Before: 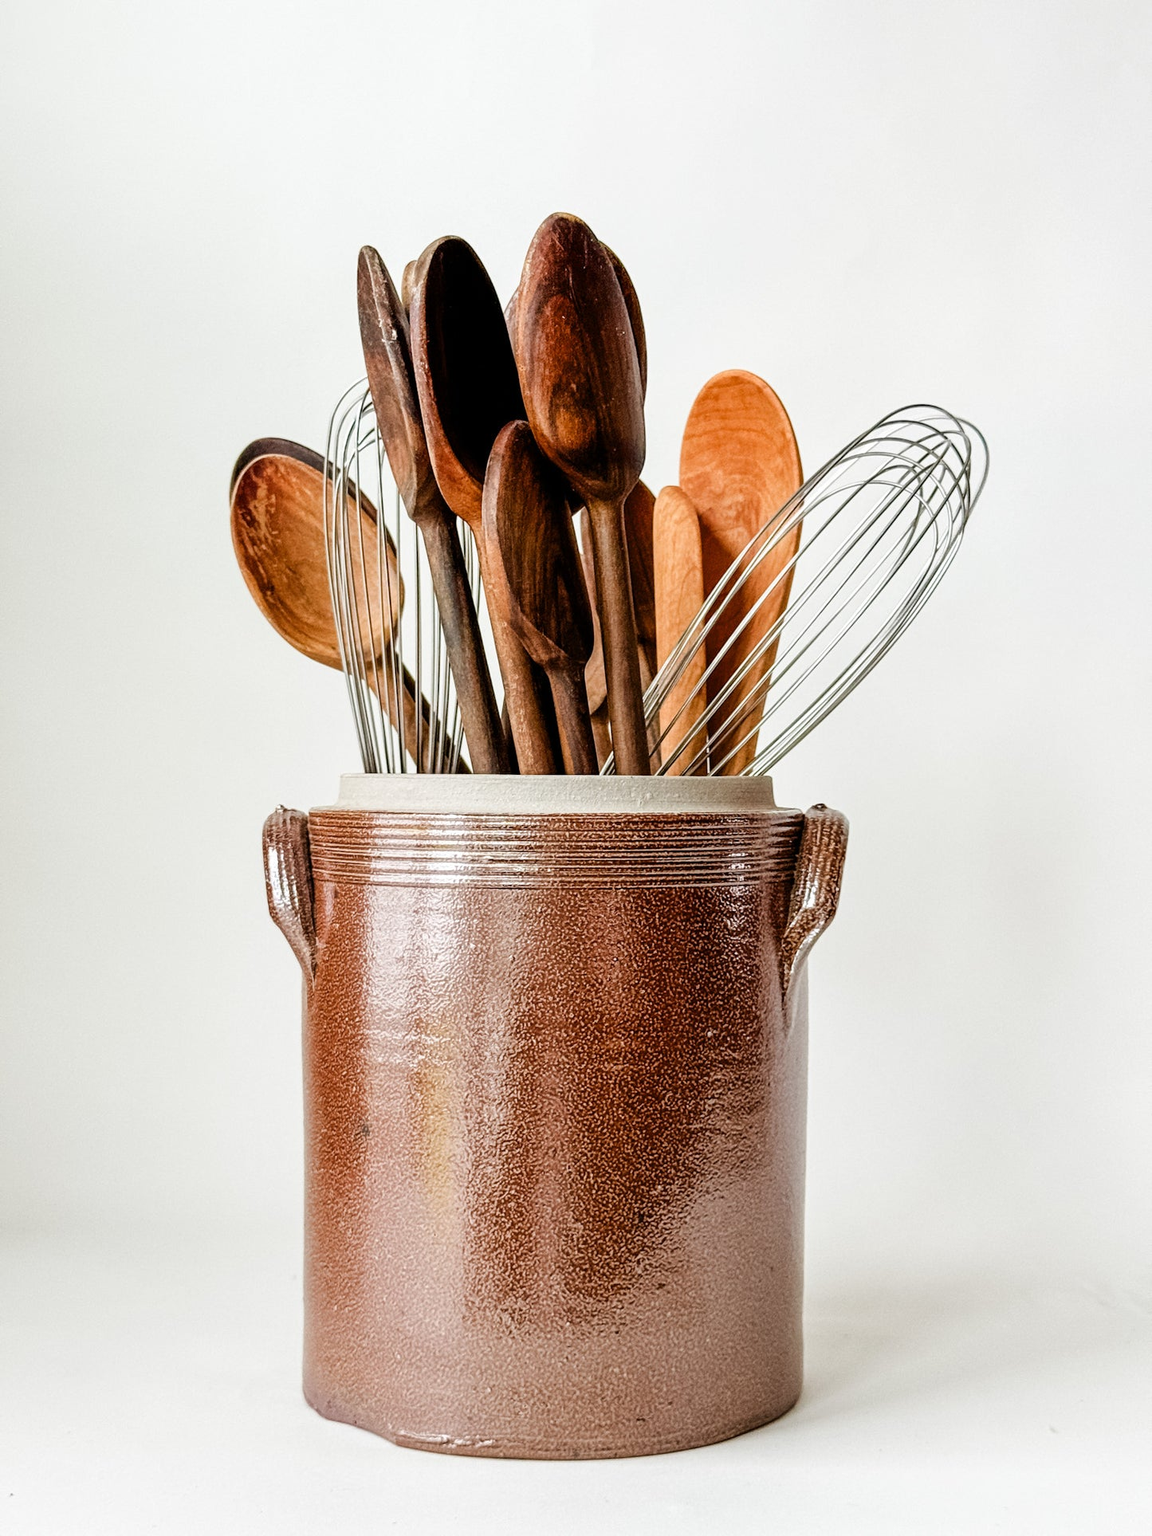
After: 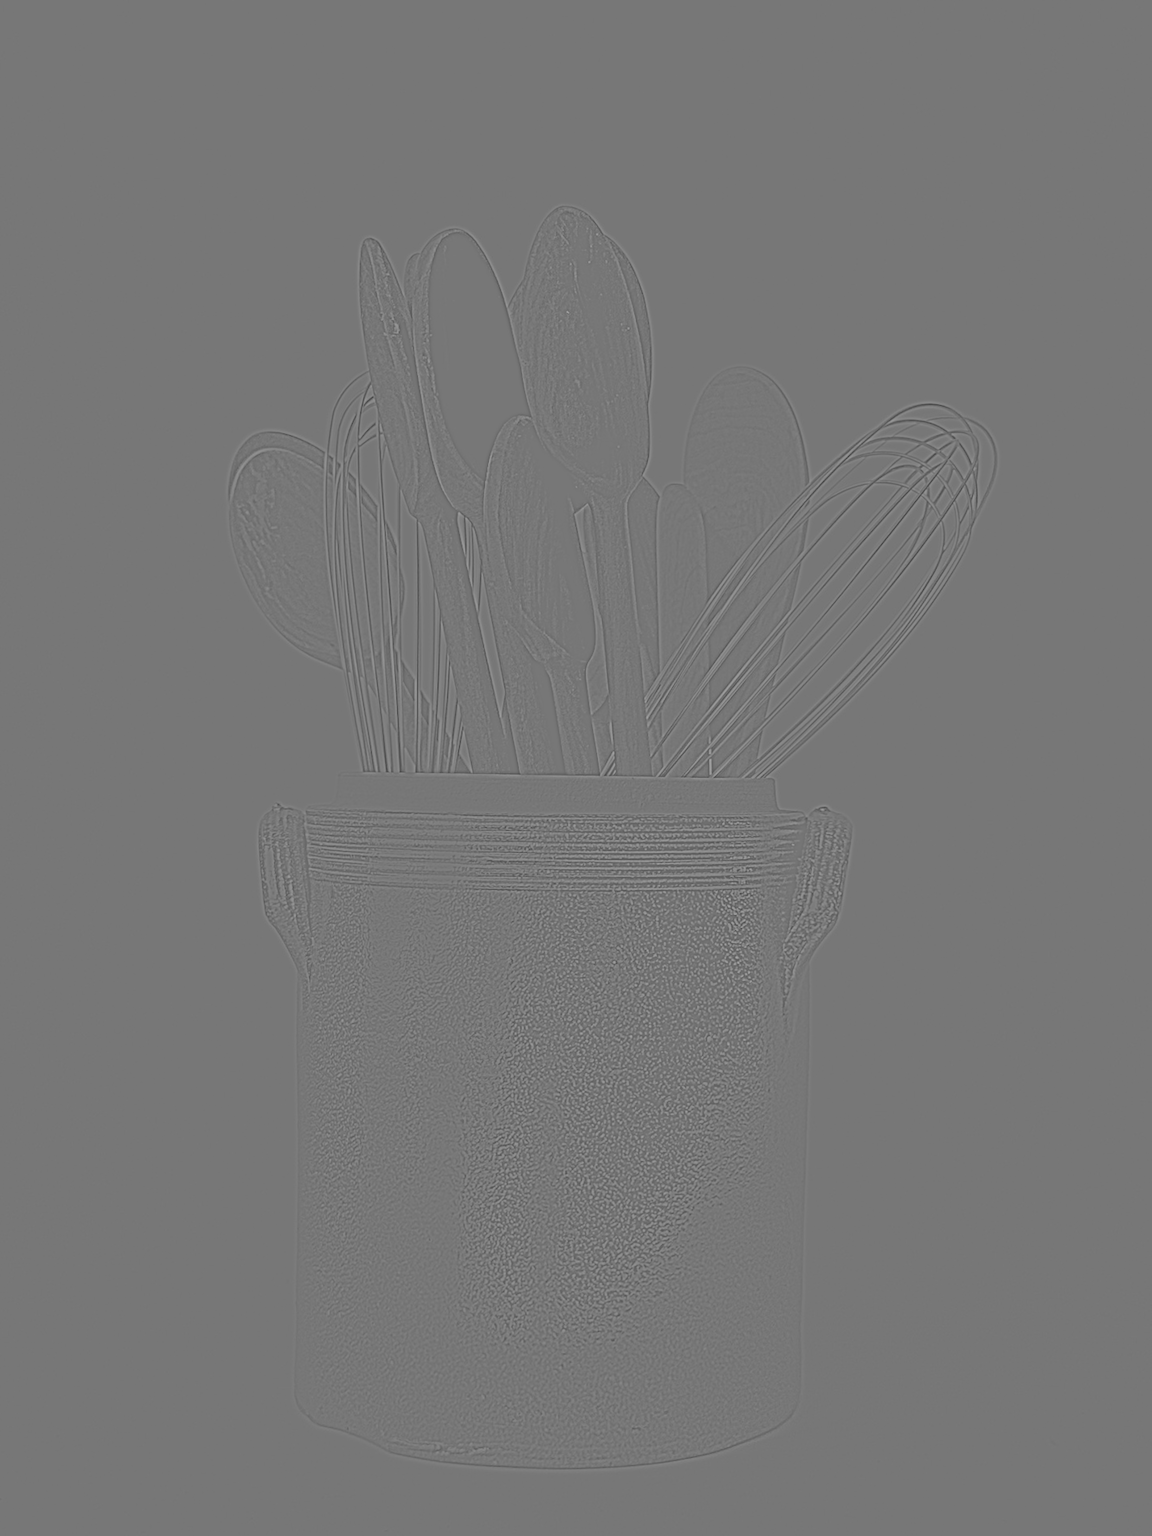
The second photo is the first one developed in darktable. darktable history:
crop and rotate: angle -0.5°
highpass: sharpness 5.84%, contrast boost 8.44%
